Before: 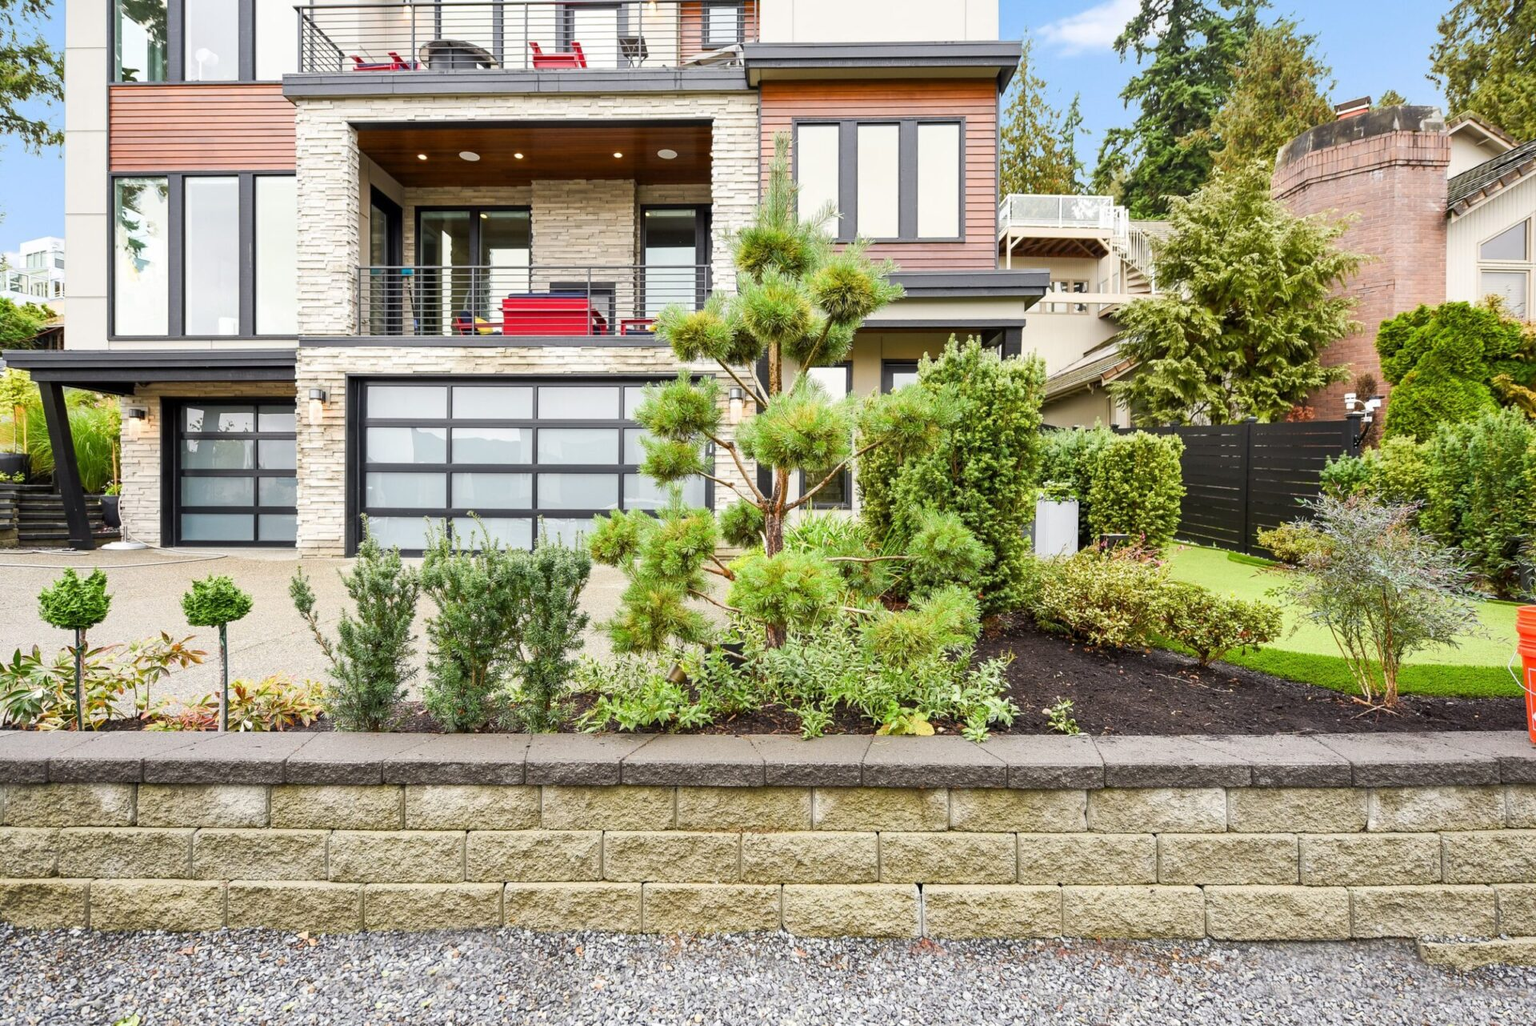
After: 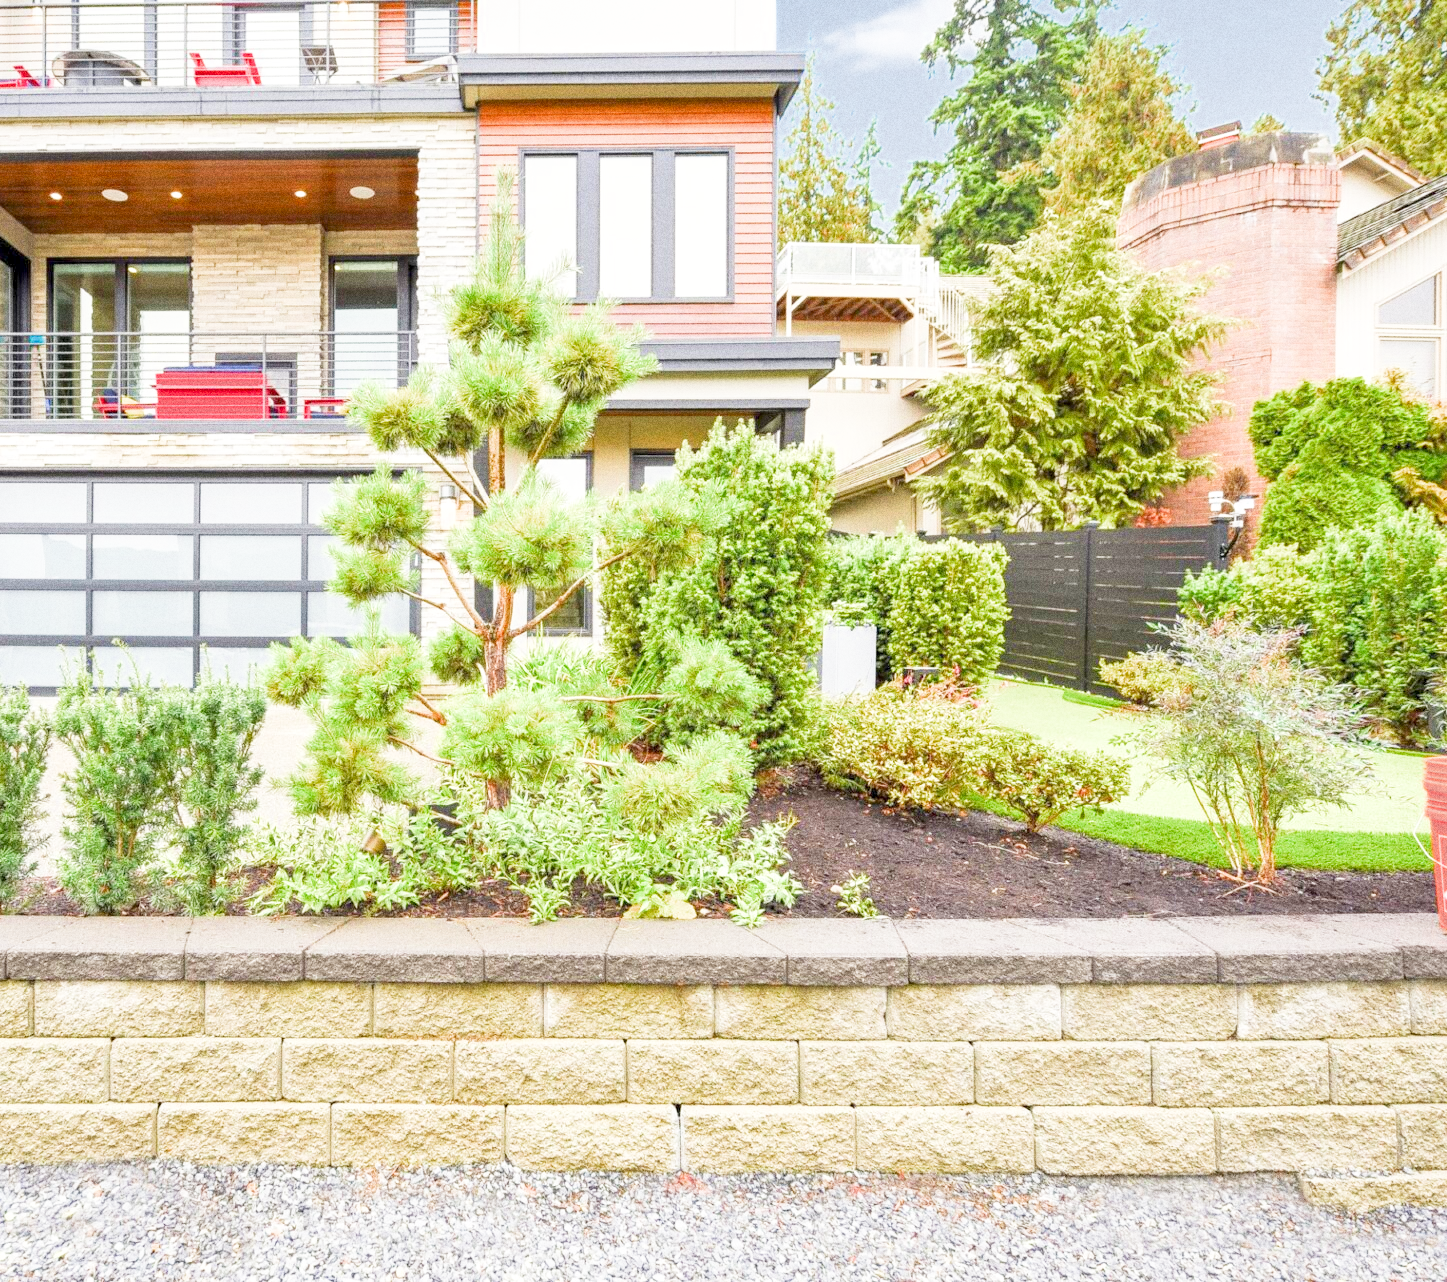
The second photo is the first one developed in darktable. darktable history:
grain: coarseness 9.61 ISO, strength 35.62%
local contrast: highlights 100%, shadows 100%, detail 120%, midtone range 0.2
filmic rgb: middle gray luminance 4.29%, black relative exposure -13 EV, white relative exposure 5 EV, threshold 6 EV, target black luminance 0%, hardness 5.19, latitude 59.69%, contrast 0.767, highlights saturation mix 5%, shadows ↔ highlights balance 25.95%, add noise in highlights 0, color science v3 (2019), use custom middle-gray values true, iterations of high-quality reconstruction 0, contrast in highlights soft, enable highlight reconstruction true
crop and rotate: left 24.6%
contrast brightness saturation: contrast 0.03, brightness 0.06, saturation 0.13
